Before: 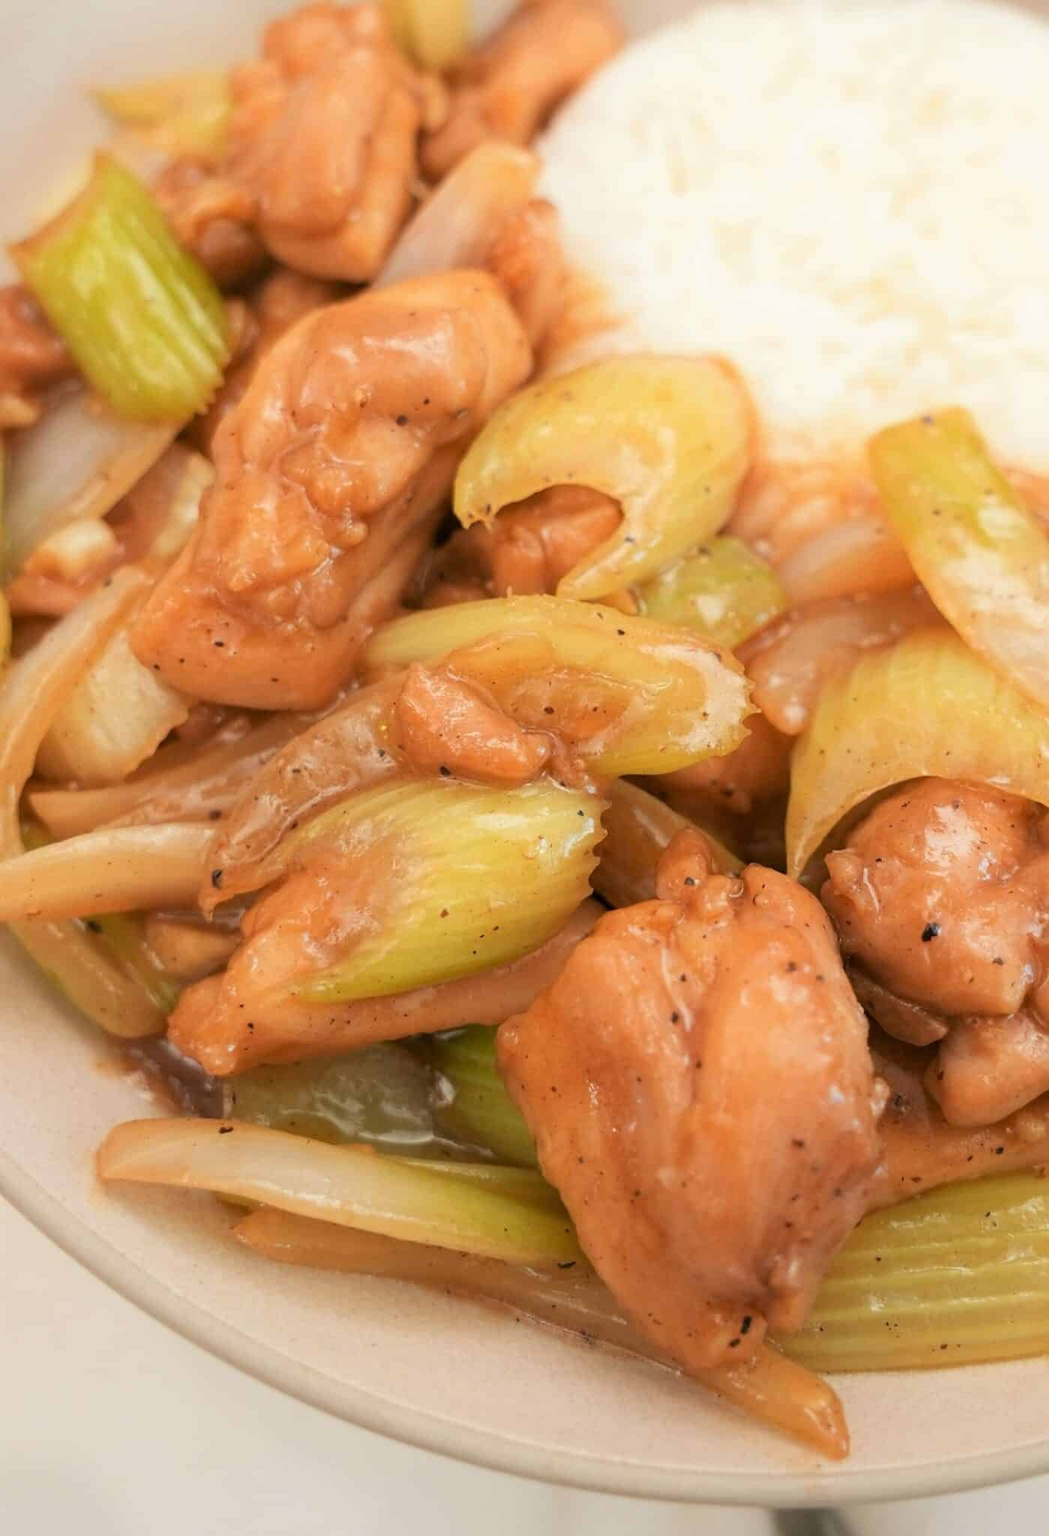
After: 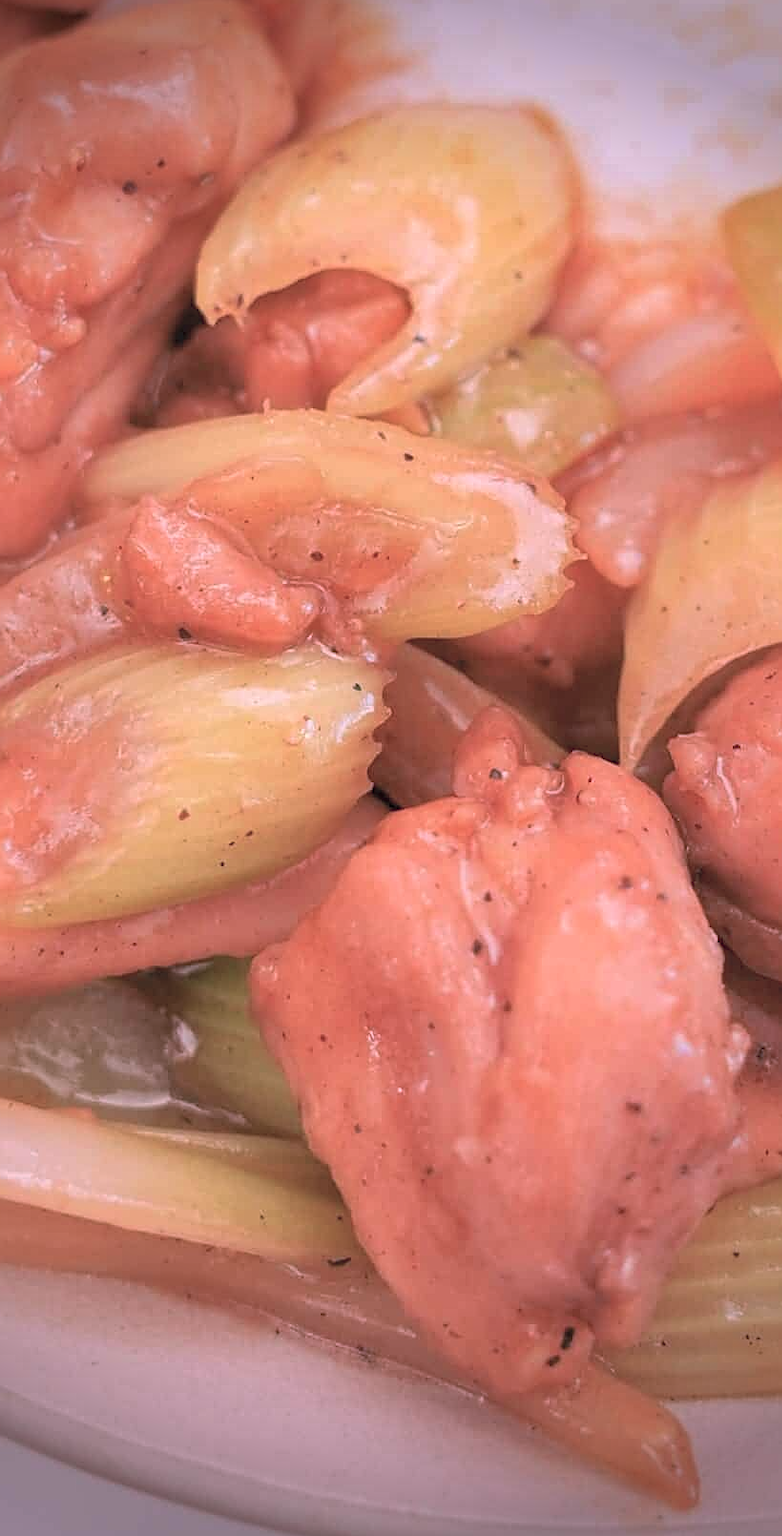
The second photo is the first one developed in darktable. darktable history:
vignetting: fall-off start 90.85%, fall-off radius 39.31%, brightness -0.592, saturation -0.003, width/height ratio 1.218, shape 1.29
color correction: highlights a* 15.55, highlights b* -20.48
crop and rotate: left 28.602%, top 17.803%, right 12.736%, bottom 3.537%
shadows and highlights: on, module defaults
color balance rgb: perceptual saturation grading › global saturation -12.695%
sharpen: on, module defaults
contrast brightness saturation: brightness 0.122
